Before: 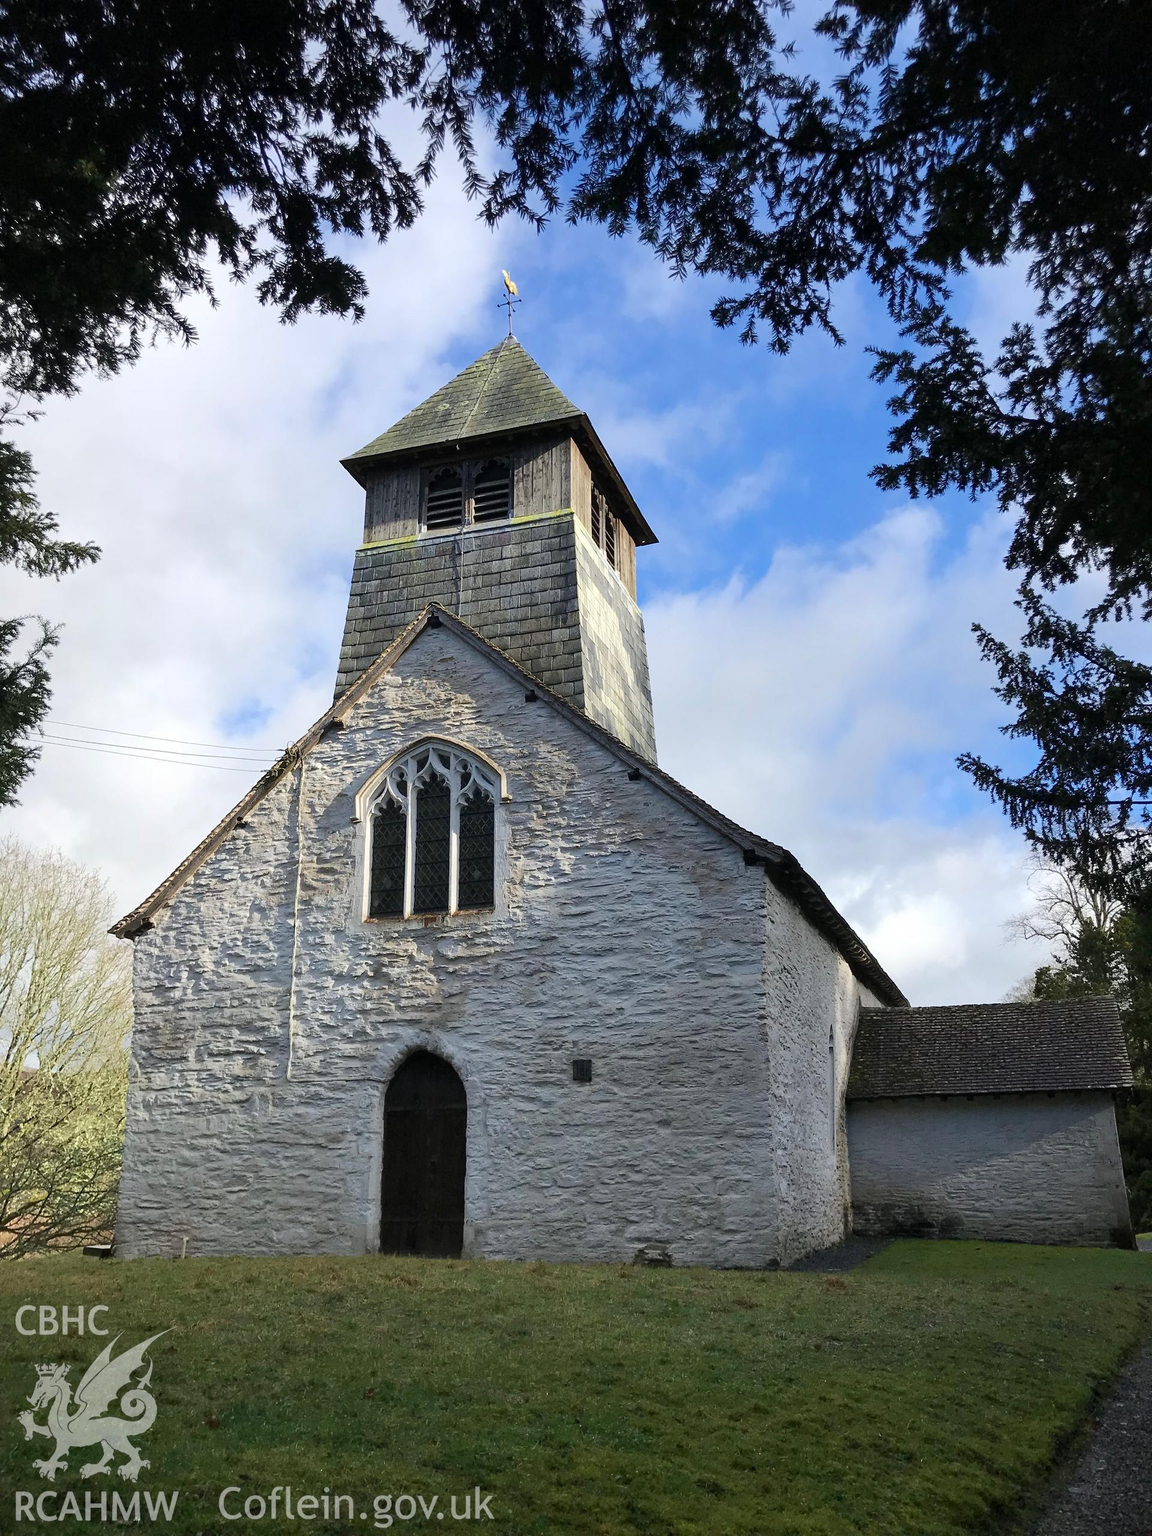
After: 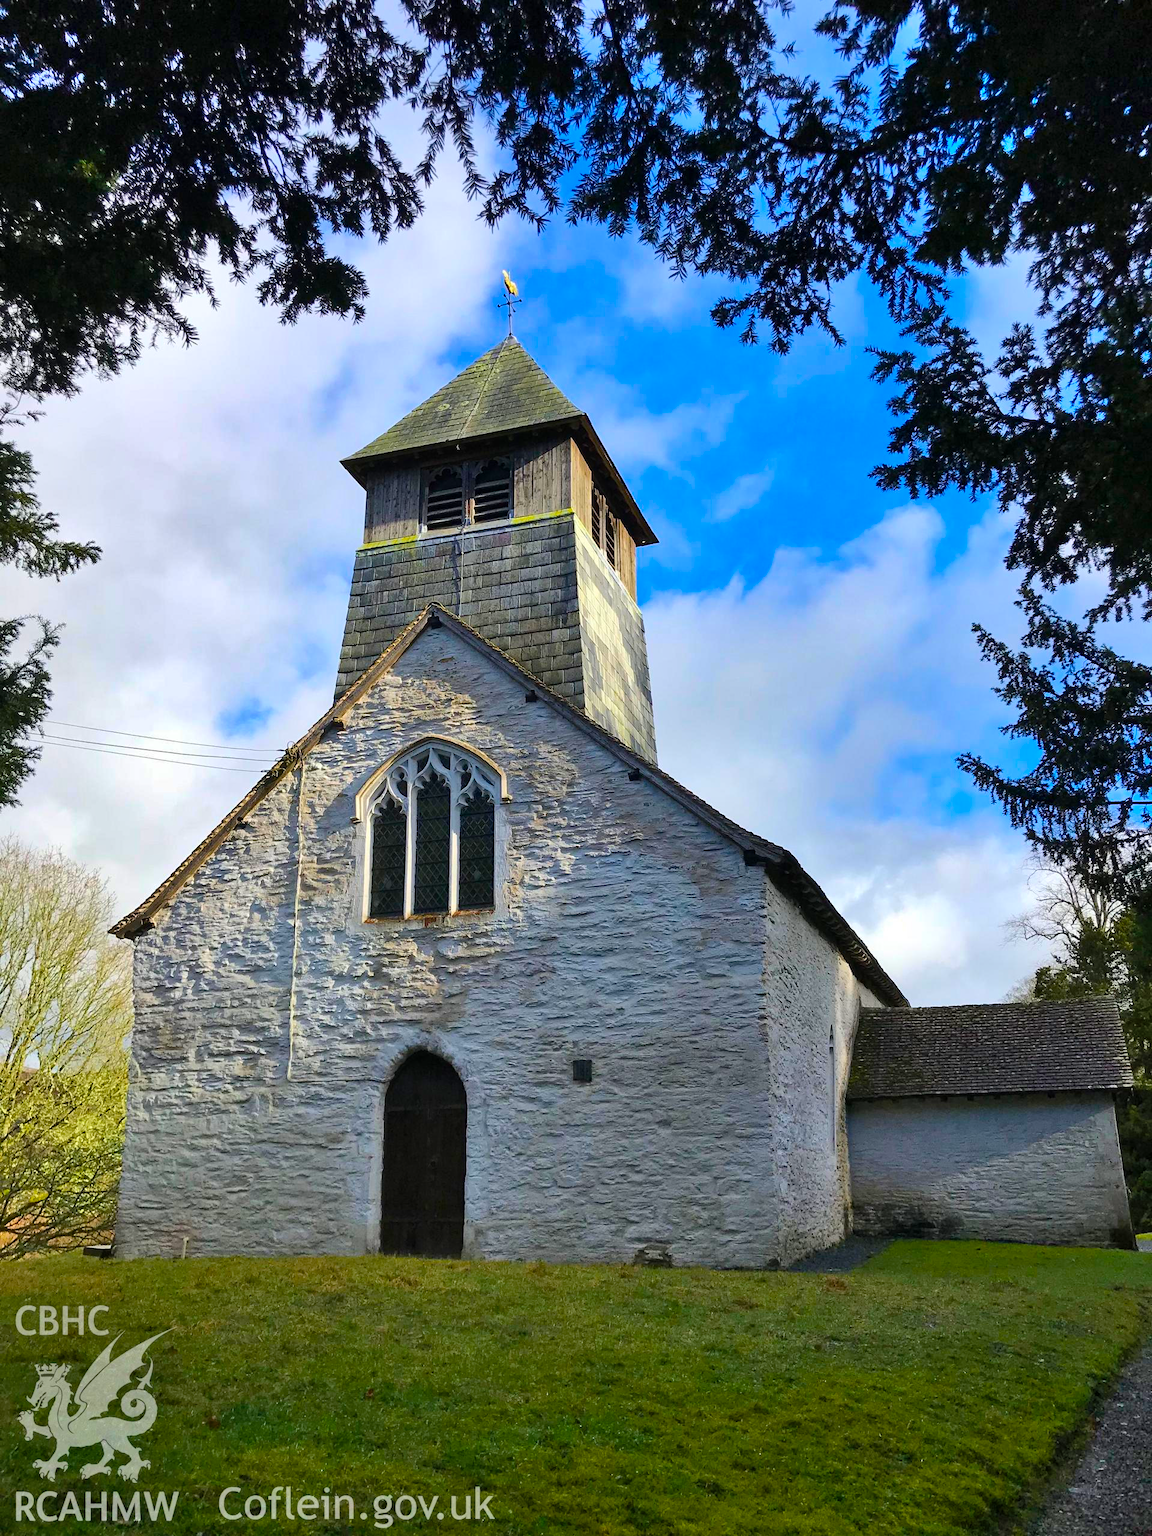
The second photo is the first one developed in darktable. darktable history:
shadows and highlights: soften with gaussian
color balance rgb: perceptual saturation grading › global saturation 29.684%, global vibrance 50.504%
